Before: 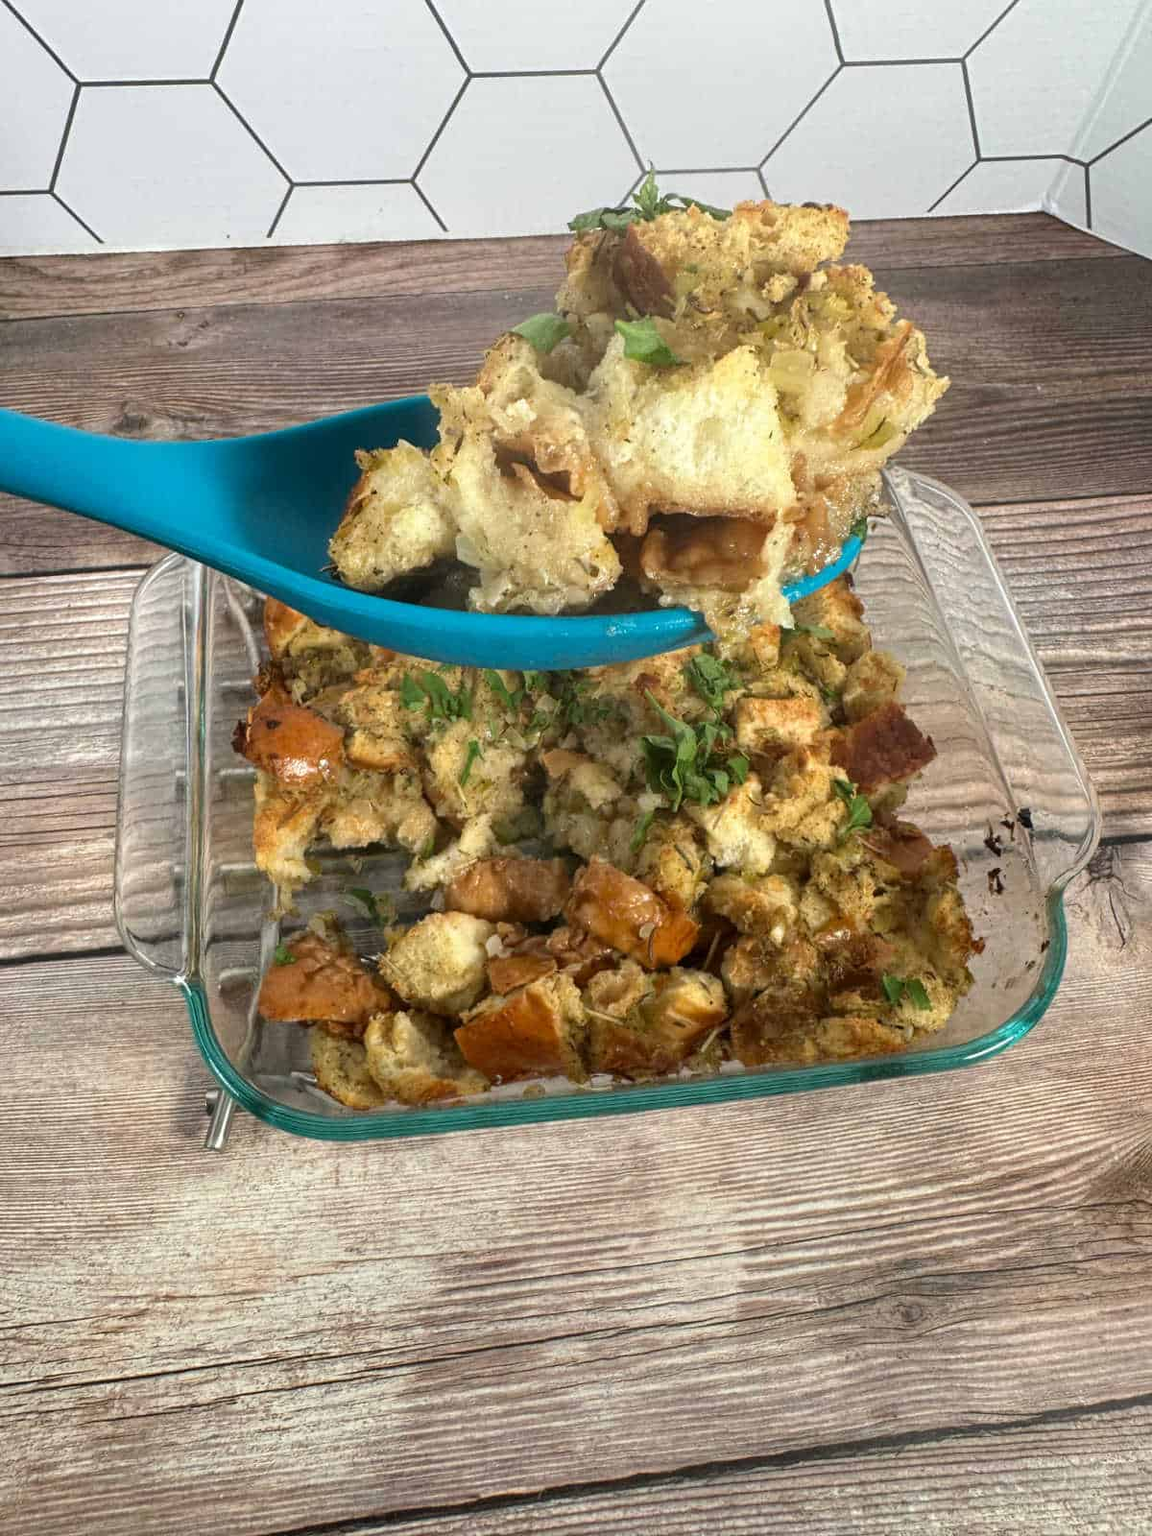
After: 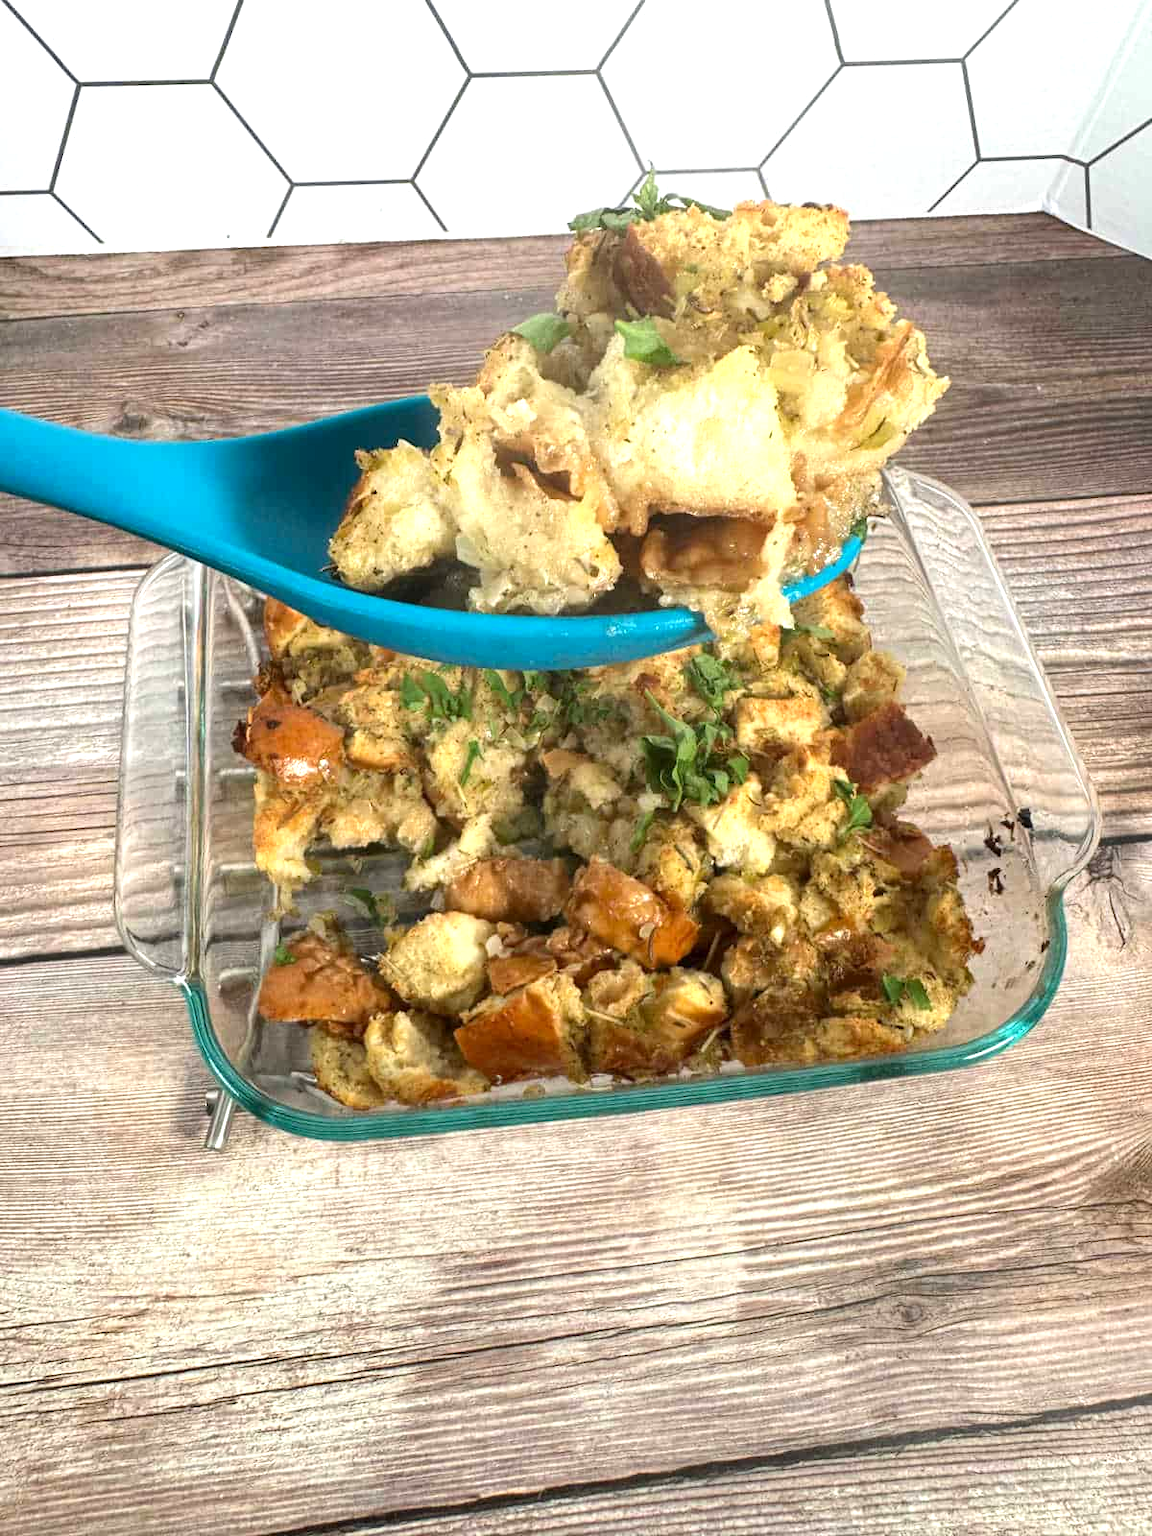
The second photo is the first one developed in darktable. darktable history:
exposure: exposure 0.606 EV, compensate highlight preservation false
contrast brightness saturation: contrast 0.08, saturation 0.02
